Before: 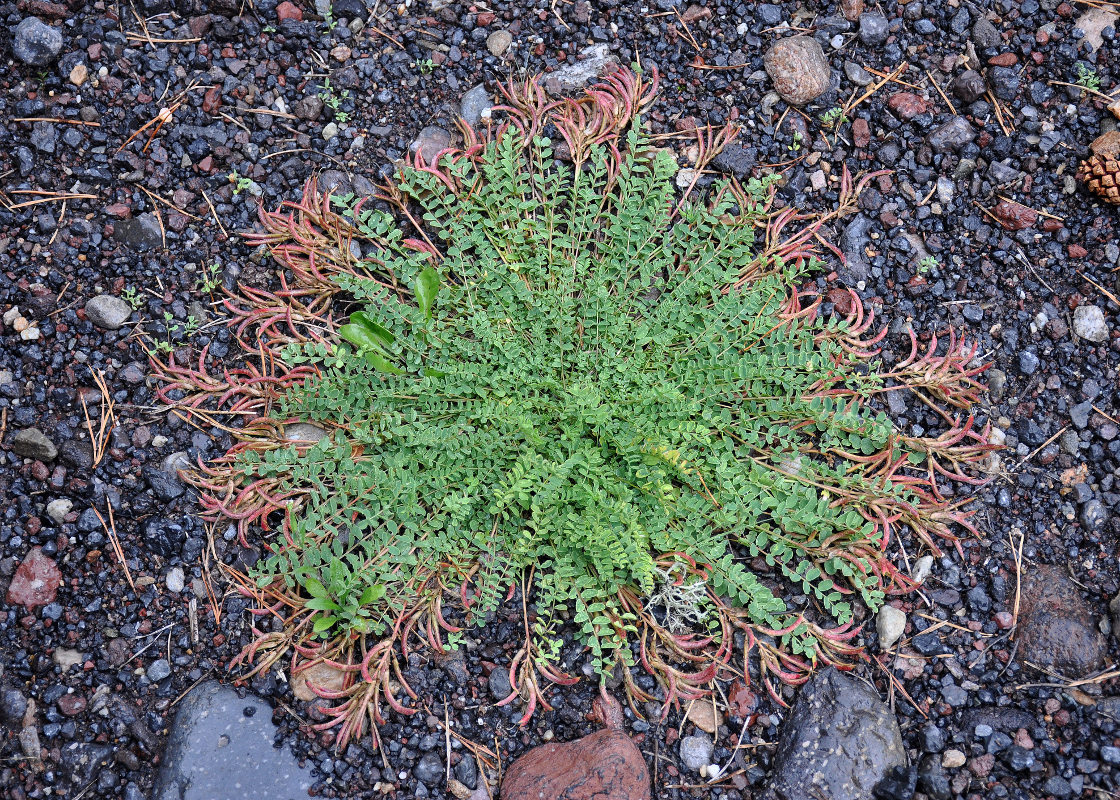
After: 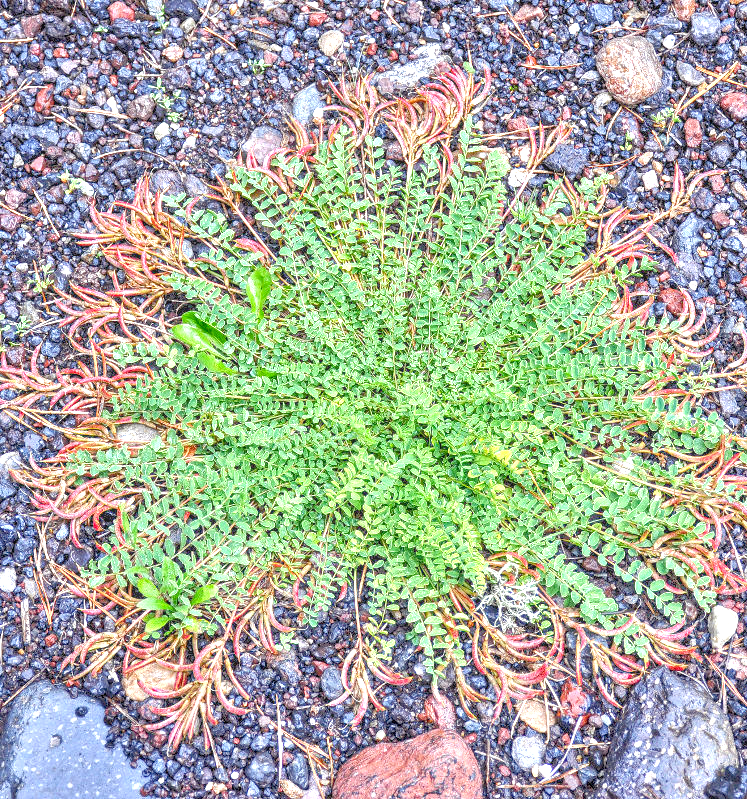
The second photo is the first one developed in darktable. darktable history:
exposure: black level correction 0.001, exposure 1.119 EV, compensate highlight preservation false
tone equalizer: -8 EV 1.96 EV, -7 EV 2 EV, -6 EV 1.99 EV, -5 EV 1.98 EV, -4 EV 1.97 EV, -3 EV 1.49 EV, -2 EV 0.999 EV, -1 EV 0.492 EV
local contrast: highlights 3%, shadows 2%, detail 133%
crop and rotate: left 15.022%, right 18.278%
contrast equalizer: octaves 7, y [[0.6 ×6], [0.55 ×6], [0 ×6], [0 ×6], [0 ×6]], mix 0.18
color balance rgb: power › chroma 0.321%, power › hue 23.84°, highlights gain › luminance 6.599%, highlights gain › chroma 1.259%, highlights gain › hue 91.02°, perceptual saturation grading › global saturation 1.699%, perceptual saturation grading › highlights -1.811%, perceptual saturation grading › mid-tones 3.655%, perceptual saturation grading › shadows 8.804%, global vibrance 20%
